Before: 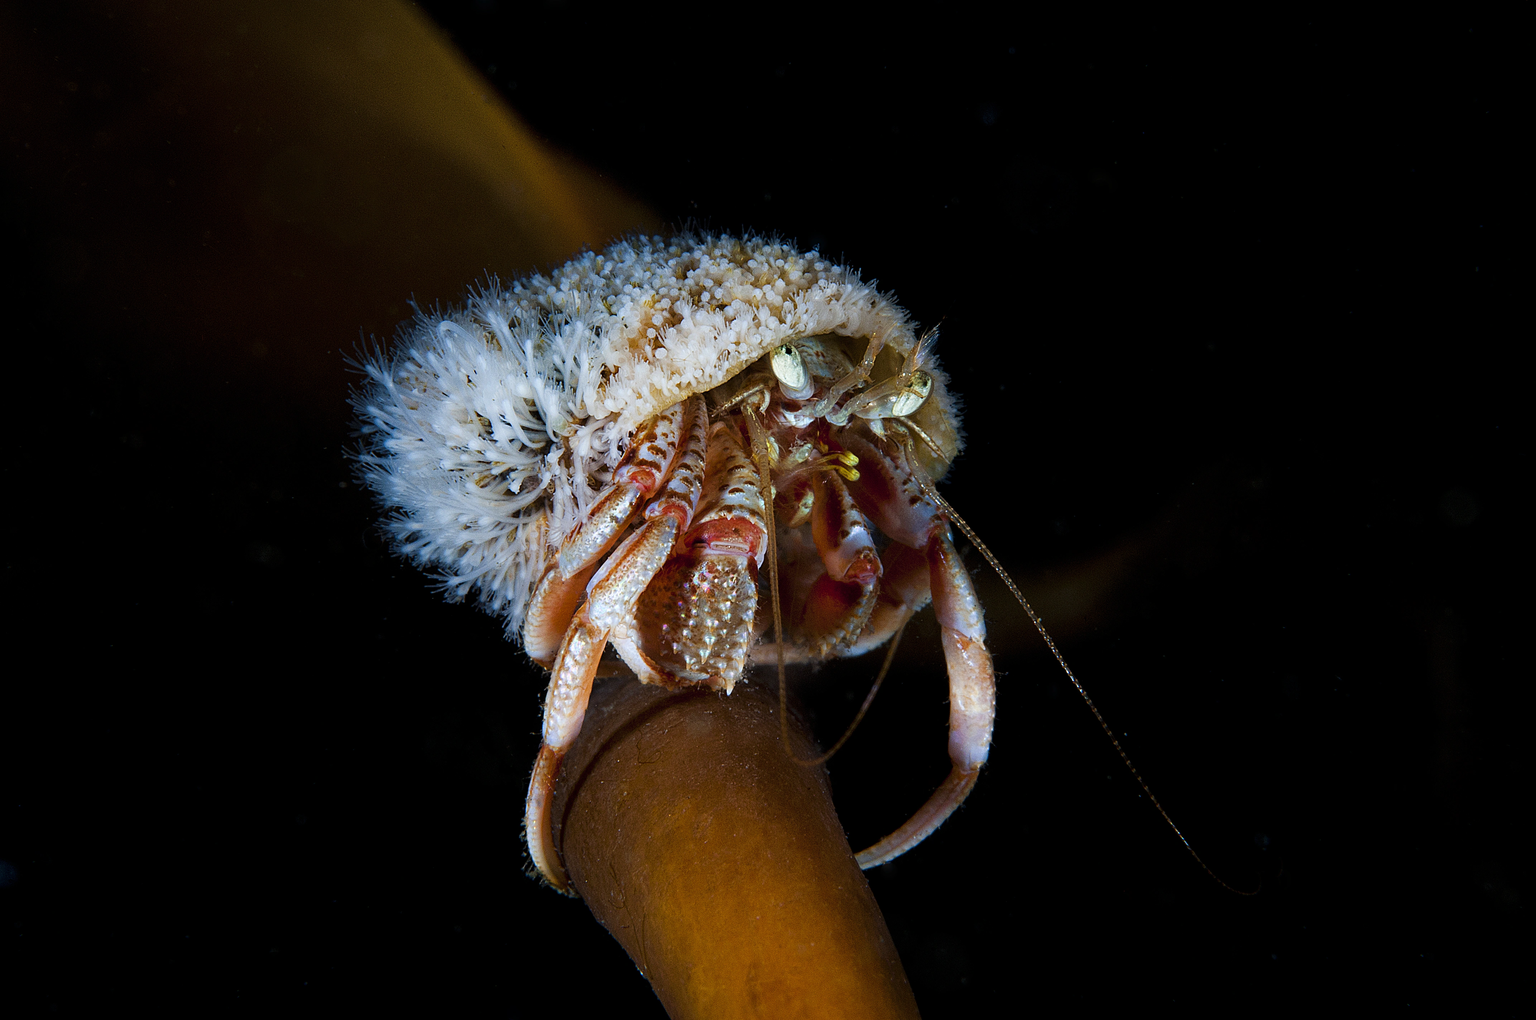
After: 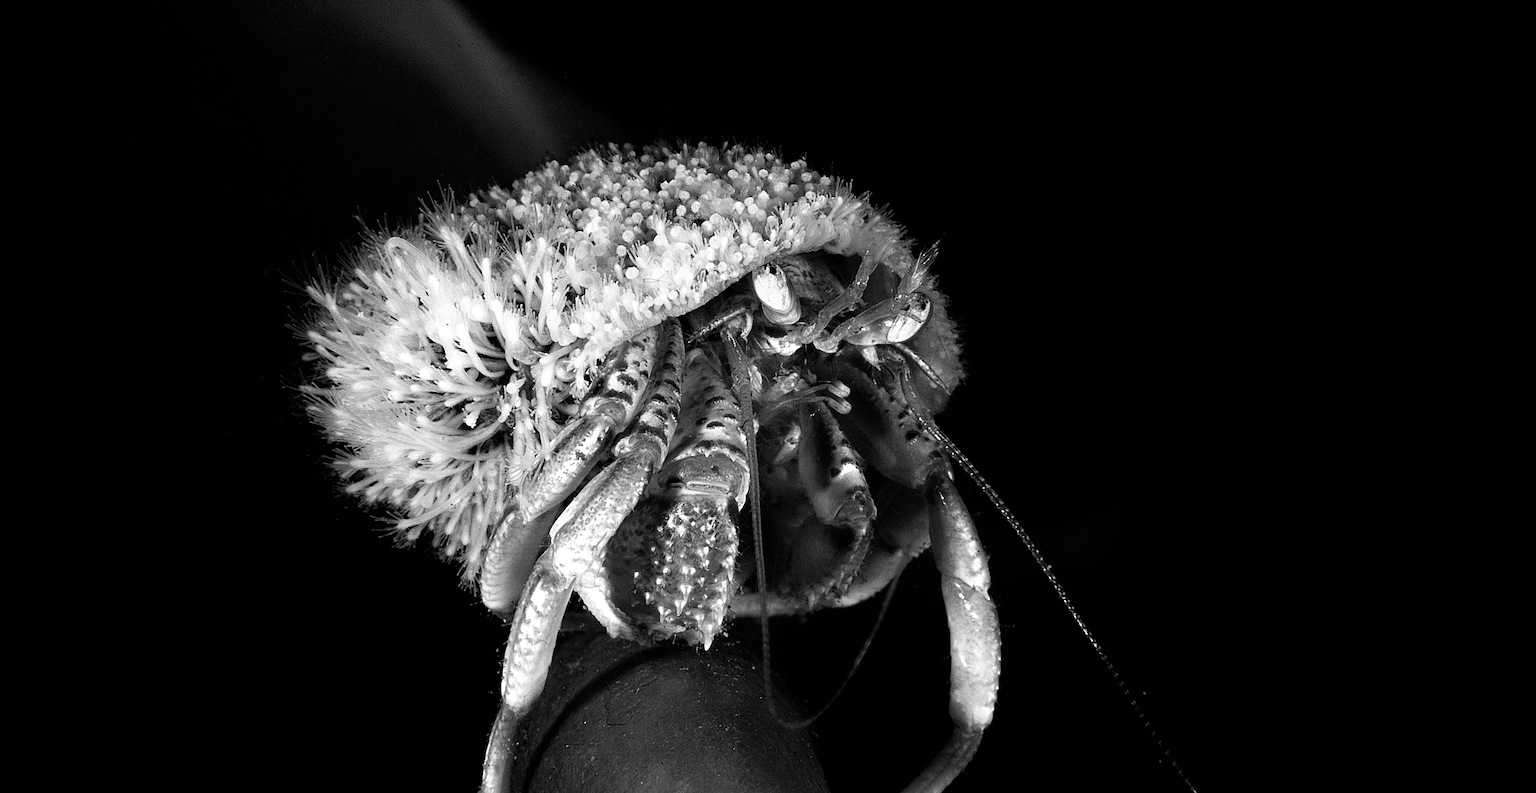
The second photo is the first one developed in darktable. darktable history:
crop: left 5.737%, top 10.42%, right 3.581%, bottom 19.022%
filmic rgb: black relative exposure -8 EV, white relative exposure 2.36 EV, threshold 3.06 EV, hardness 6.64, enable highlight reconstruction true
color zones: curves: ch0 [(0, 0.613) (0.01, 0.613) (0.245, 0.448) (0.498, 0.529) (0.642, 0.665) (0.879, 0.777) (0.99, 0.613)]; ch1 [(0, 0) (0.143, 0) (0.286, 0) (0.429, 0) (0.571, 0) (0.714, 0) (0.857, 0)]
